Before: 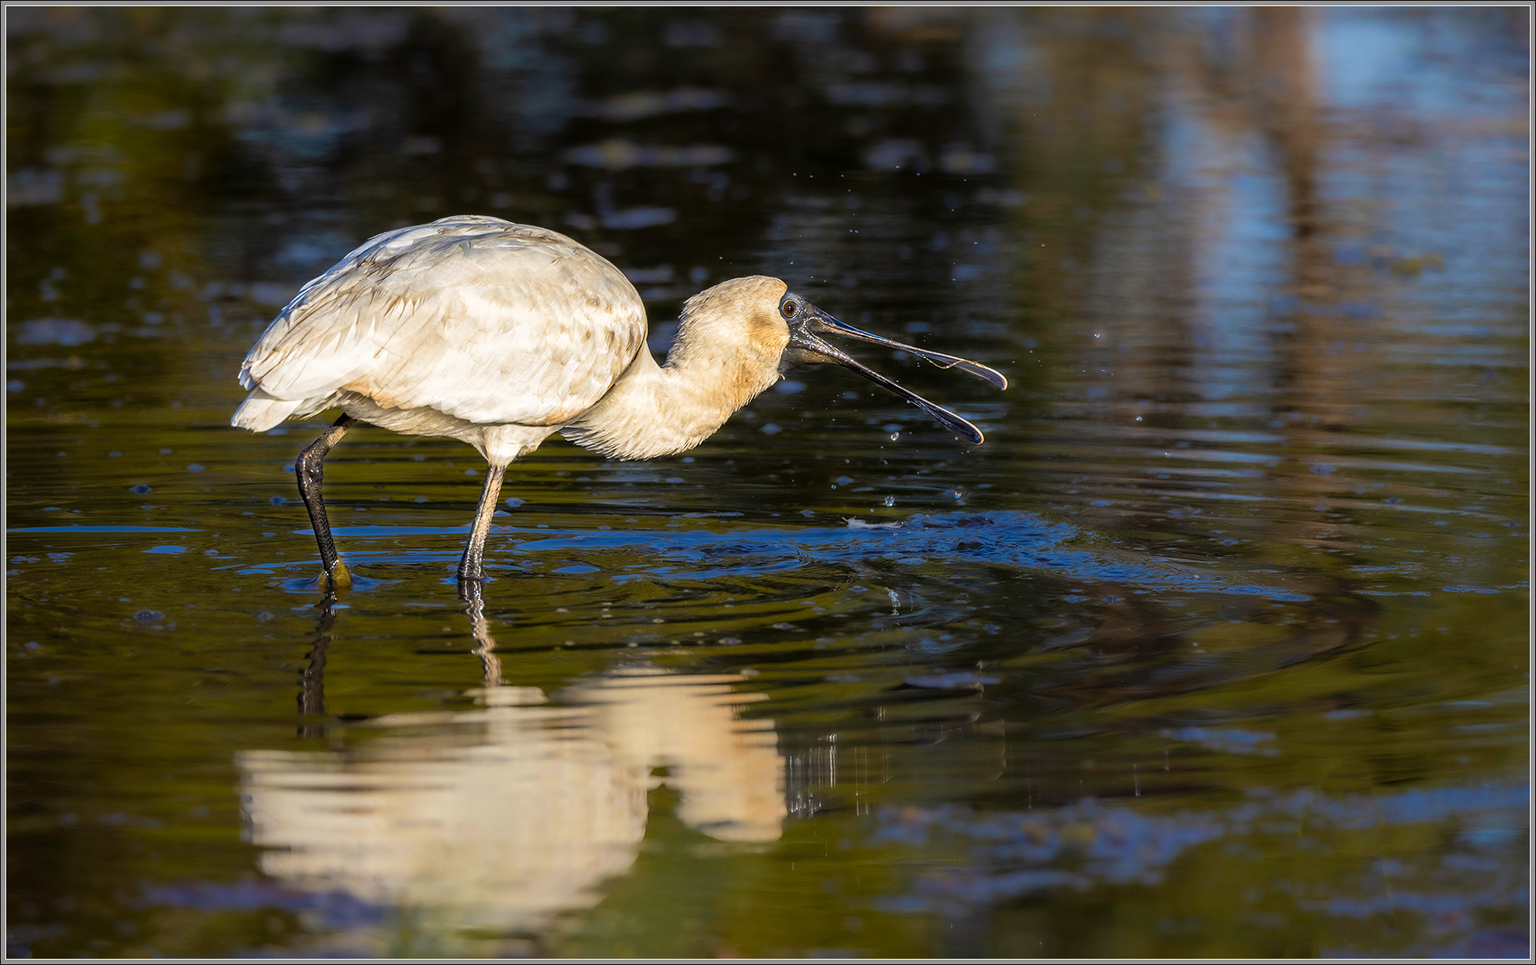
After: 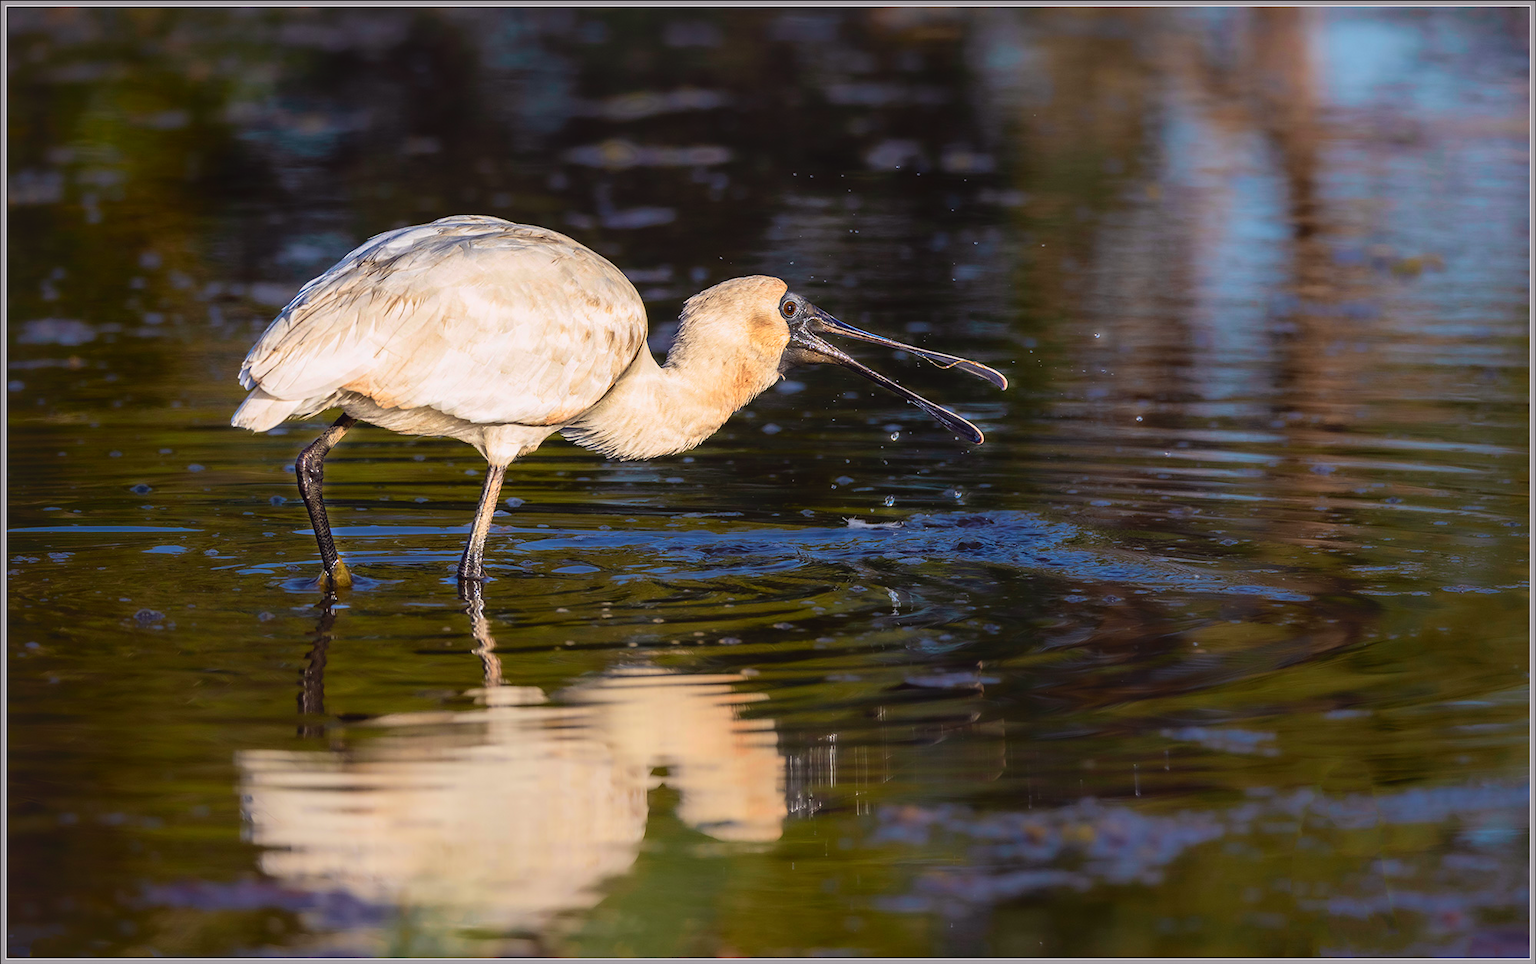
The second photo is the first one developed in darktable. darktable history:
tone curve: curves: ch0 [(0, 0.025) (0.15, 0.143) (0.452, 0.486) (0.751, 0.788) (1, 0.961)]; ch1 [(0, 0) (0.43, 0.408) (0.476, 0.469) (0.497, 0.507) (0.546, 0.571) (0.566, 0.607) (0.62, 0.657) (1, 1)]; ch2 [(0, 0) (0.386, 0.397) (0.505, 0.498) (0.547, 0.546) (0.579, 0.58) (1, 1)], color space Lab, independent channels, preserve colors none
shadows and highlights: shadows 62.66, white point adjustment 0.37, highlights -34.44, compress 83.82%
